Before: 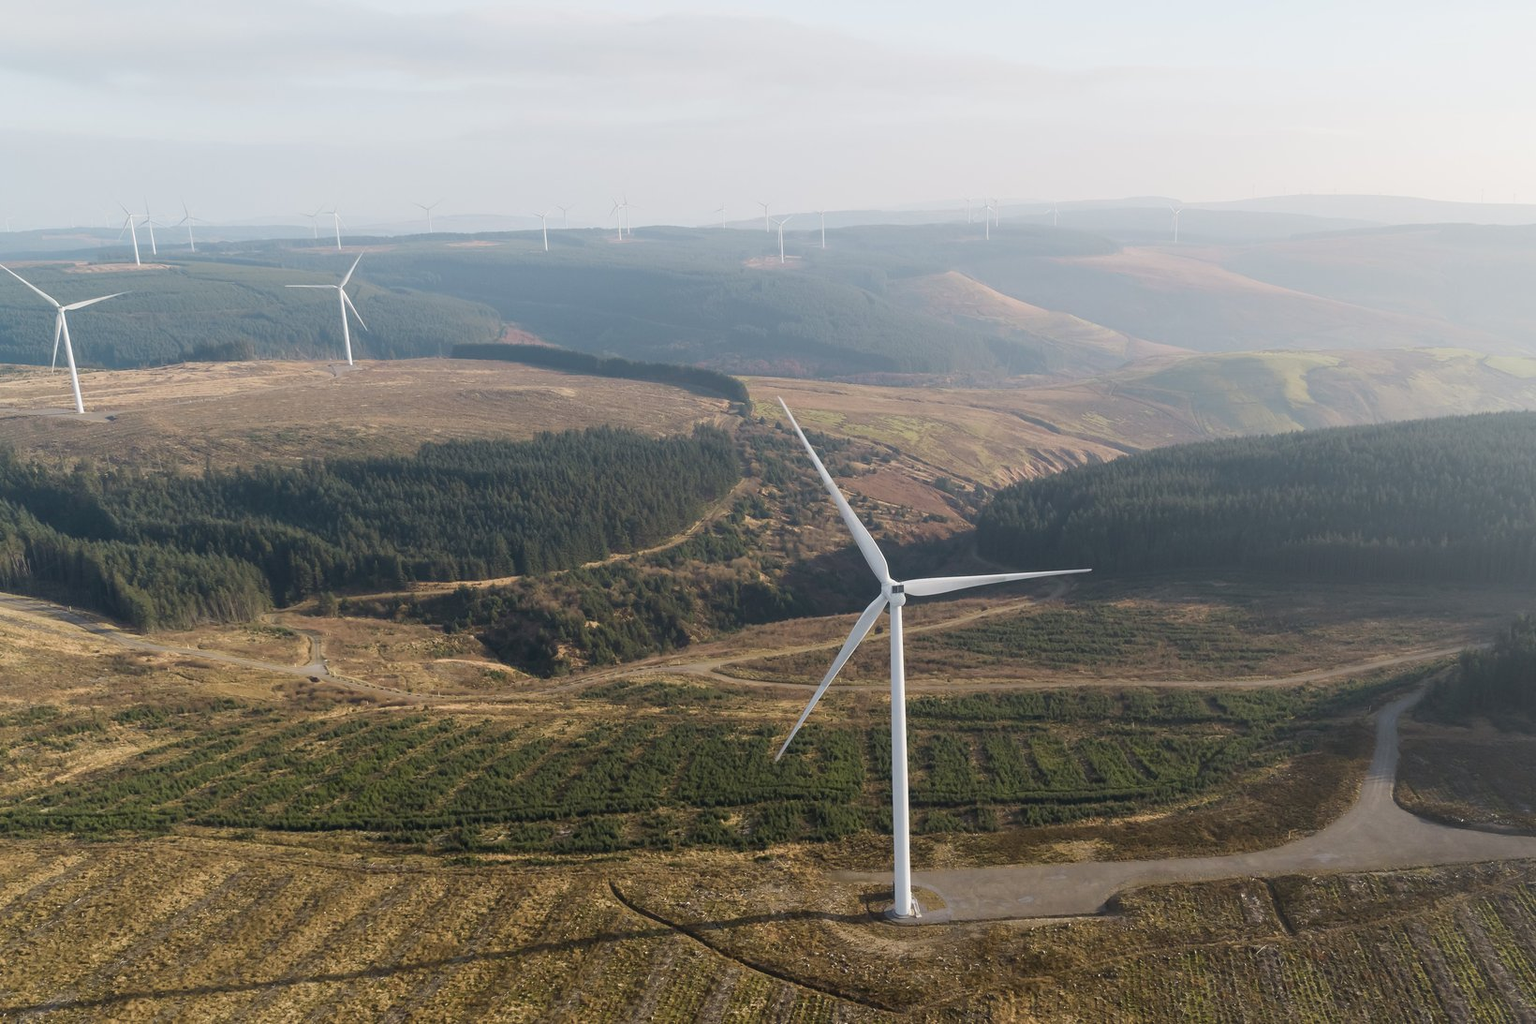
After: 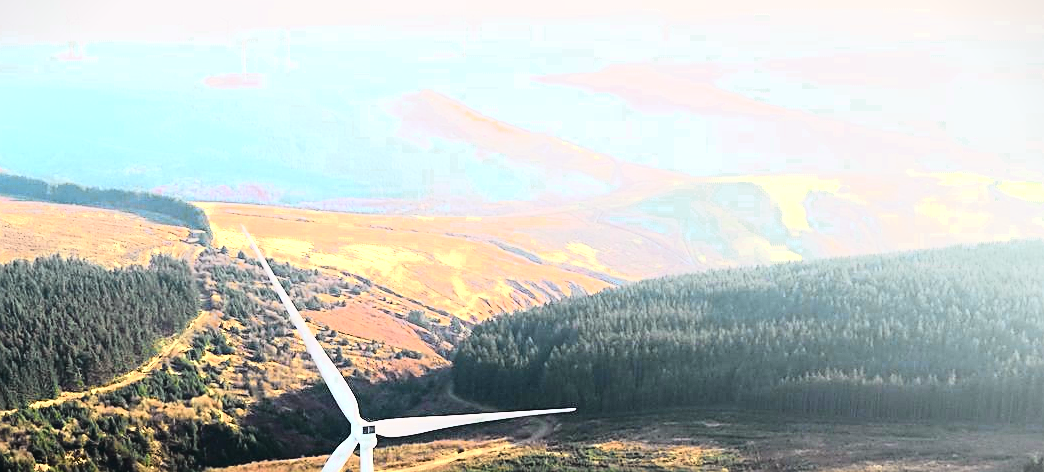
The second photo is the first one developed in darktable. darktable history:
rgb curve: curves: ch0 [(0, 0) (0.21, 0.15) (0.24, 0.21) (0.5, 0.75) (0.75, 0.96) (0.89, 0.99) (1, 1)]; ch1 [(0, 0.02) (0.21, 0.13) (0.25, 0.2) (0.5, 0.67) (0.75, 0.9) (0.89, 0.97) (1, 1)]; ch2 [(0, 0.02) (0.21, 0.13) (0.25, 0.2) (0.5, 0.67) (0.75, 0.9) (0.89, 0.97) (1, 1)], compensate middle gray true
sharpen: on, module defaults
contrast brightness saturation: contrast 0.03, brightness 0.06, saturation 0.13
white balance: red 1.009, blue 0.985
color zones: curves: ch0 [(0, 0.485) (0.178, 0.476) (0.261, 0.623) (0.411, 0.403) (0.708, 0.603) (0.934, 0.412)]; ch1 [(0.003, 0.485) (0.149, 0.496) (0.229, 0.584) (0.326, 0.551) (0.484, 0.262) (0.757, 0.643)]
vignetting: fall-off start 100%, brightness -0.282, width/height ratio 1.31
crop: left 36.005%, top 18.293%, right 0.31%, bottom 38.444%
tone curve: curves: ch0 [(0, 0.023) (0.137, 0.069) (0.249, 0.163) (0.487, 0.491) (0.778, 0.858) (0.896, 0.94) (1, 0.988)]; ch1 [(0, 0) (0.396, 0.369) (0.483, 0.459) (0.498, 0.5) (0.515, 0.517) (0.562, 0.6) (0.611, 0.667) (0.692, 0.744) (0.798, 0.863) (1, 1)]; ch2 [(0, 0) (0.426, 0.398) (0.483, 0.481) (0.503, 0.503) (0.526, 0.527) (0.549, 0.59) (0.62, 0.666) (0.705, 0.755) (0.985, 0.966)], color space Lab, independent channels
